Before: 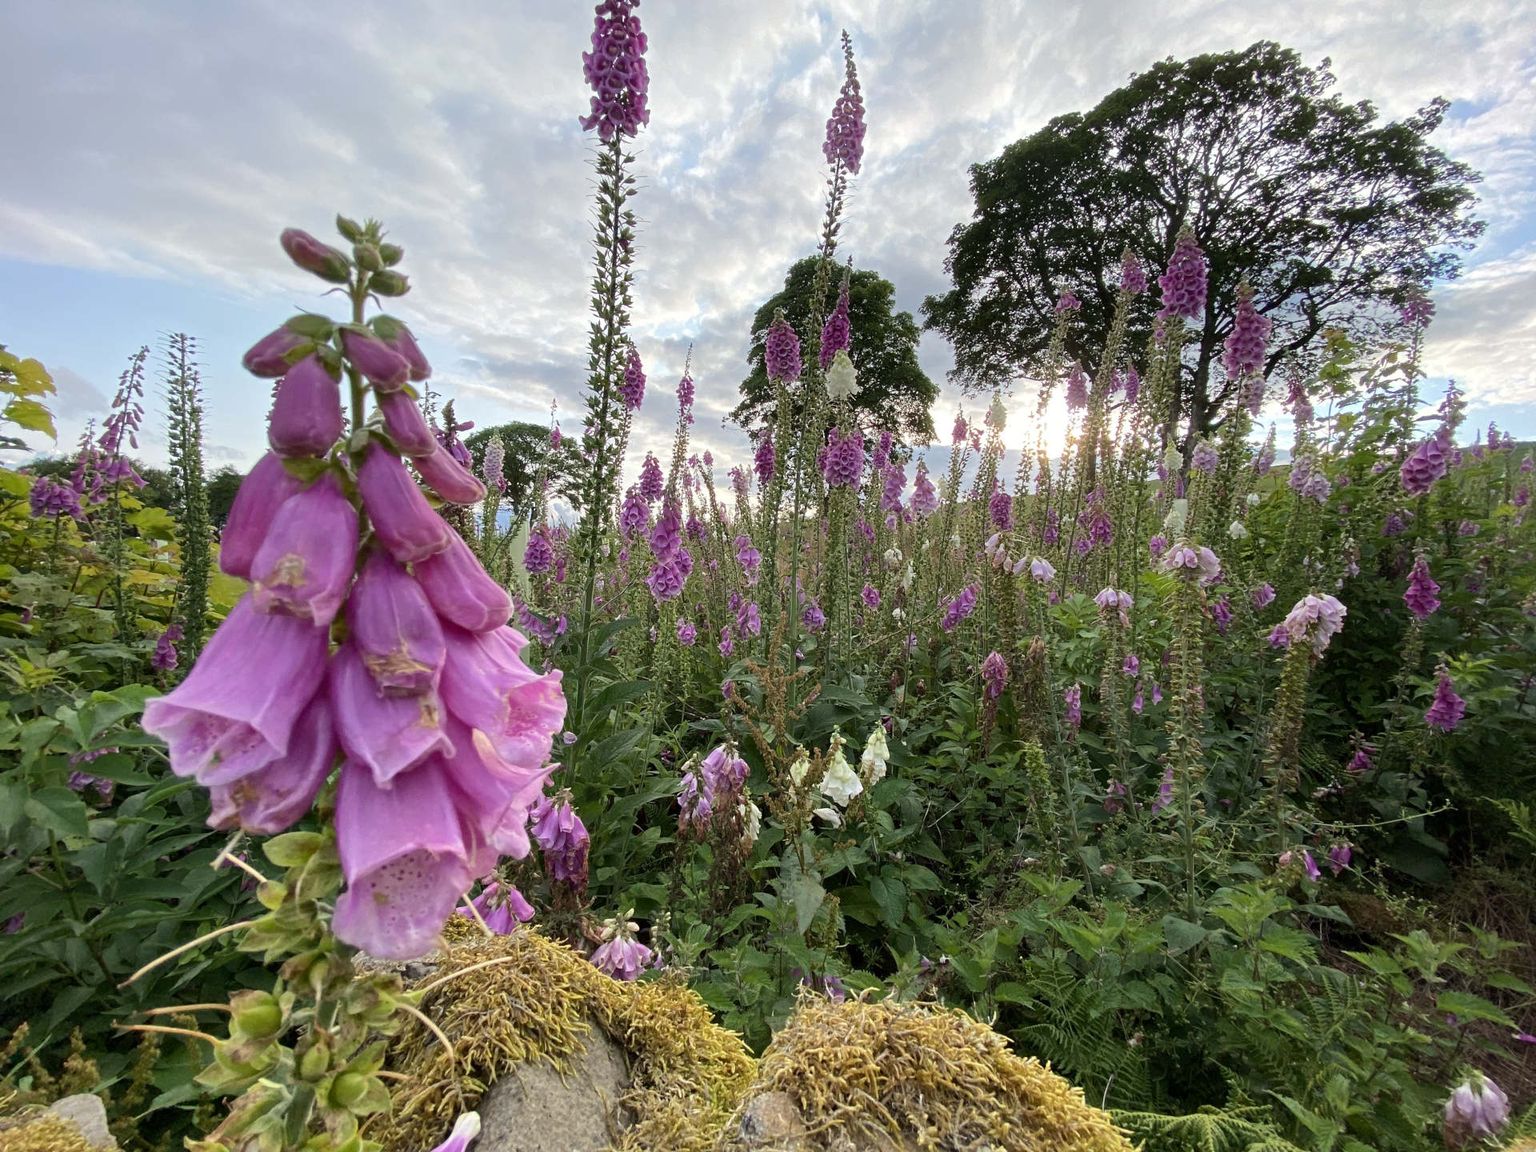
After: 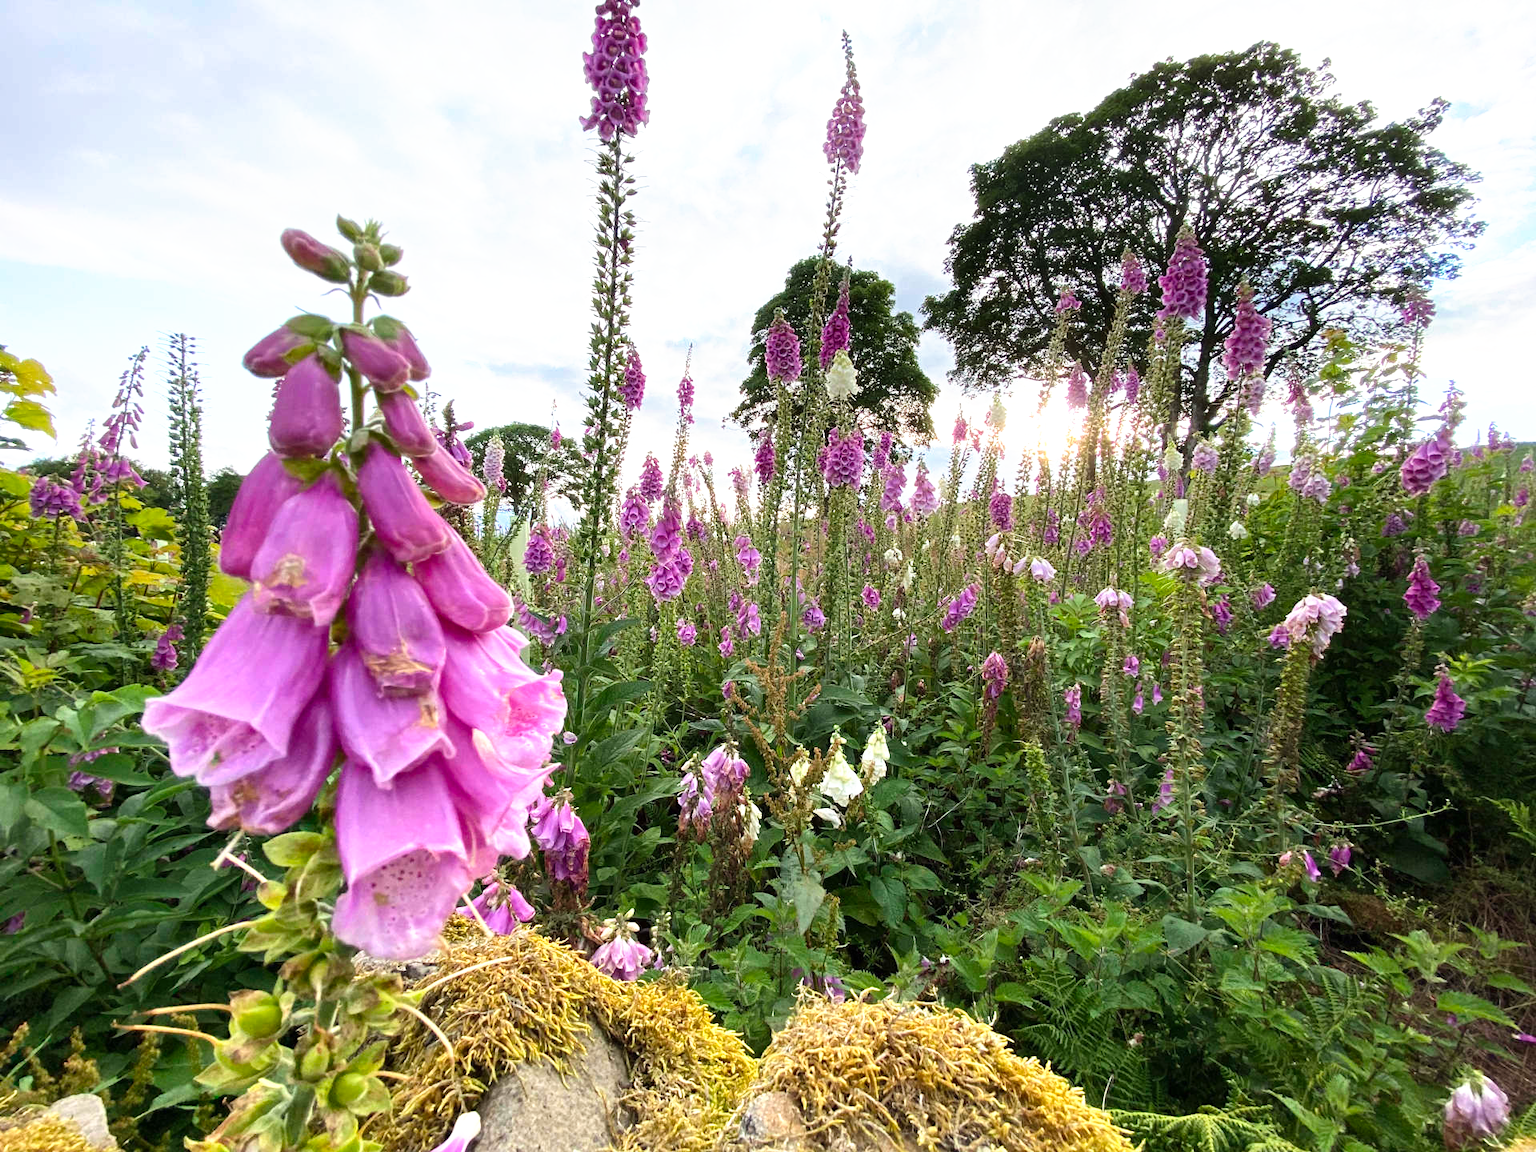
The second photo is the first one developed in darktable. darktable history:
exposure: black level correction 0, exposure 0.5 EV, compensate exposure bias true, compensate highlight preservation false
tone curve: curves: ch0 [(0, 0) (0.003, 0.002) (0.011, 0.009) (0.025, 0.021) (0.044, 0.037) (0.069, 0.058) (0.1, 0.083) (0.136, 0.122) (0.177, 0.165) (0.224, 0.216) (0.277, 0.277) (0.335, 0.344) (0.399, 0.418) (0.468, 0.499) (0.543, 0.586) (0.623, 0.679) (0.709, 0.779) (0.801, 0.877) (0.898, 0.977) (1, 1)], preserve colors none
